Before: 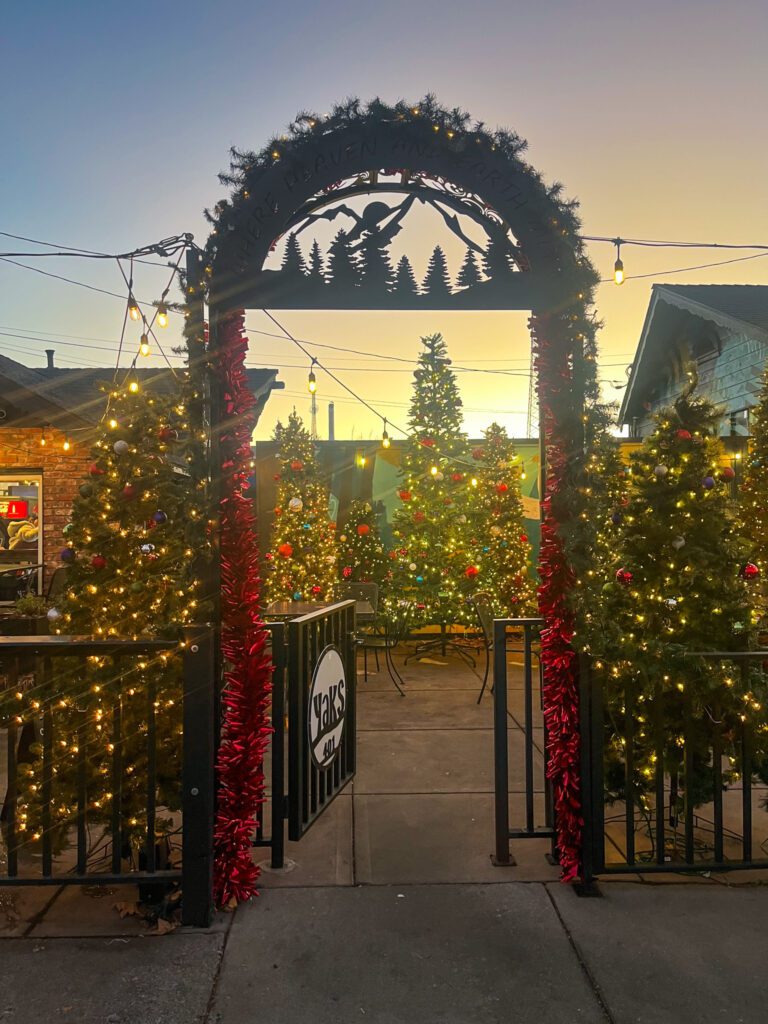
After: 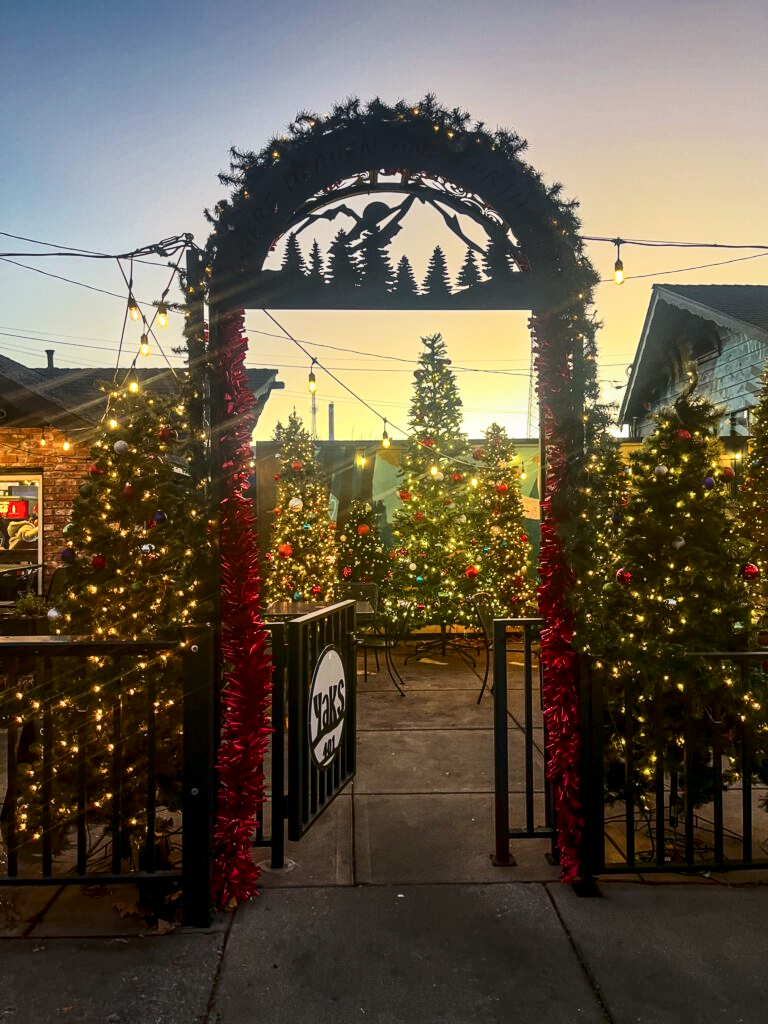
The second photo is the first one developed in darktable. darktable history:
contrast brightness saturation: contrast 0.28
local contrast: on, module defaults
